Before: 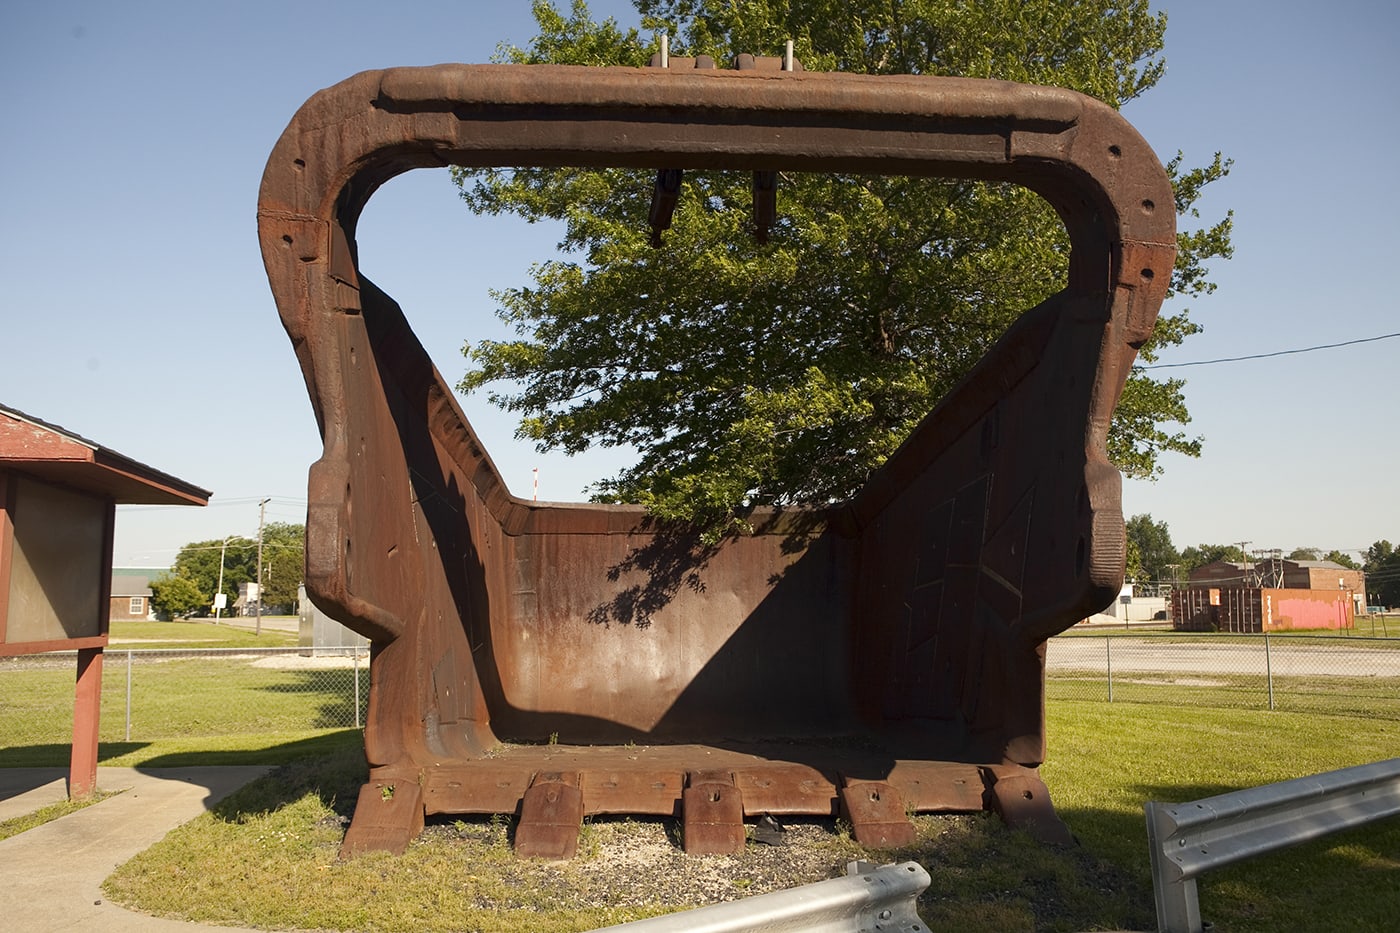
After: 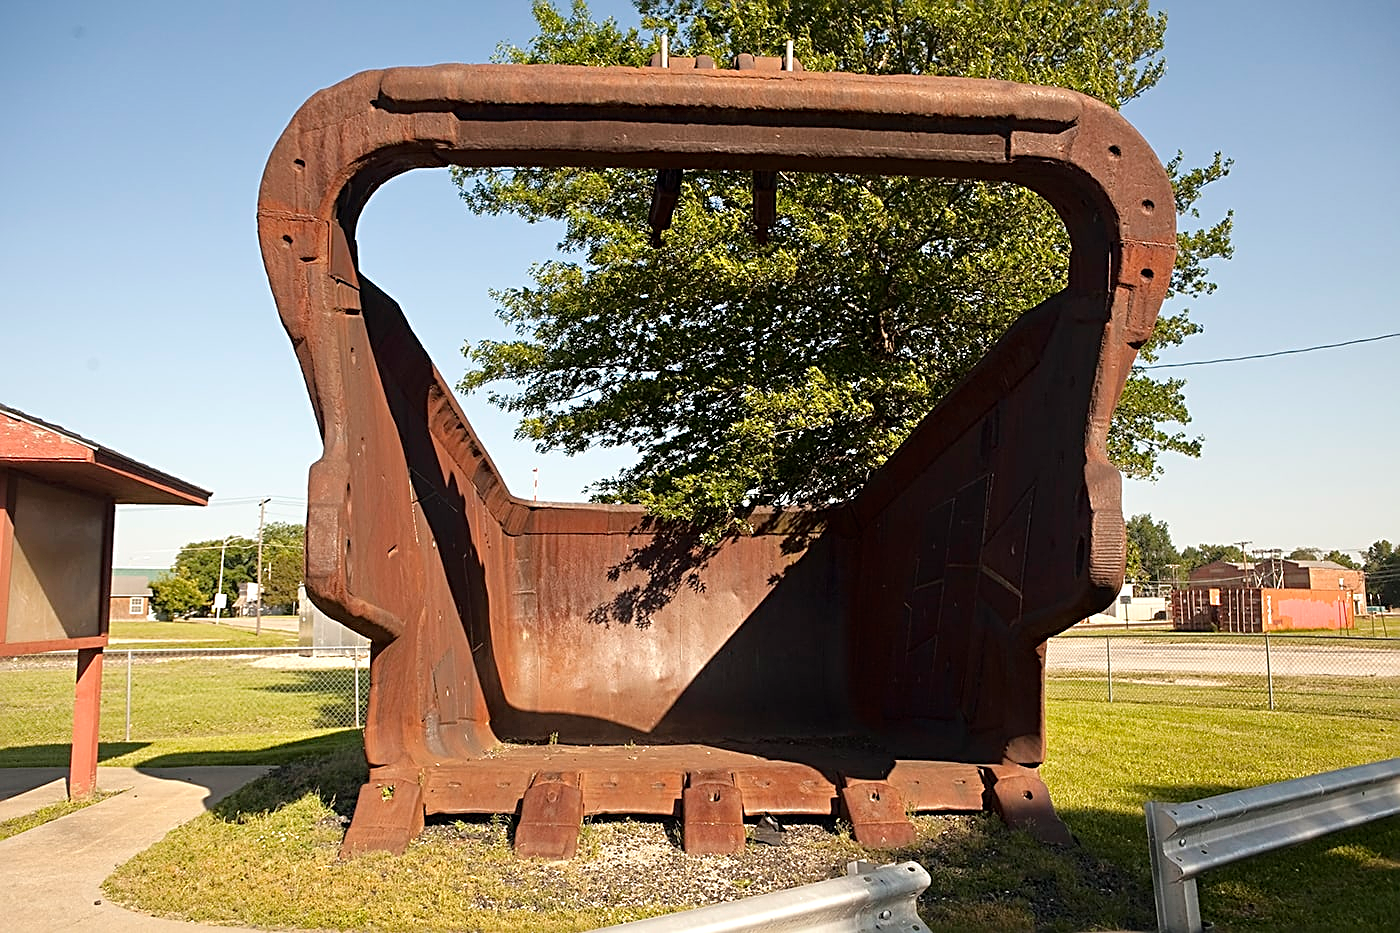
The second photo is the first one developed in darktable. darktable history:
sharpen: radius 2.567, amount 0.681
tone equalizer: -8 EV 0.014 EV, -7 EV -0.009 EV, -6 EV 0.033 EV, -5 EV 0.032 EV, -4 EV 0.304 EV, -3 EV 0.678 EV, -2 EV 0.555 EV, -1 EV 0.177 EV, +0 EV 0.035 EV
exposure: black level correction 0, exposure 0.199 EV, compensate exposure bias true, compensate highlight preservation false
